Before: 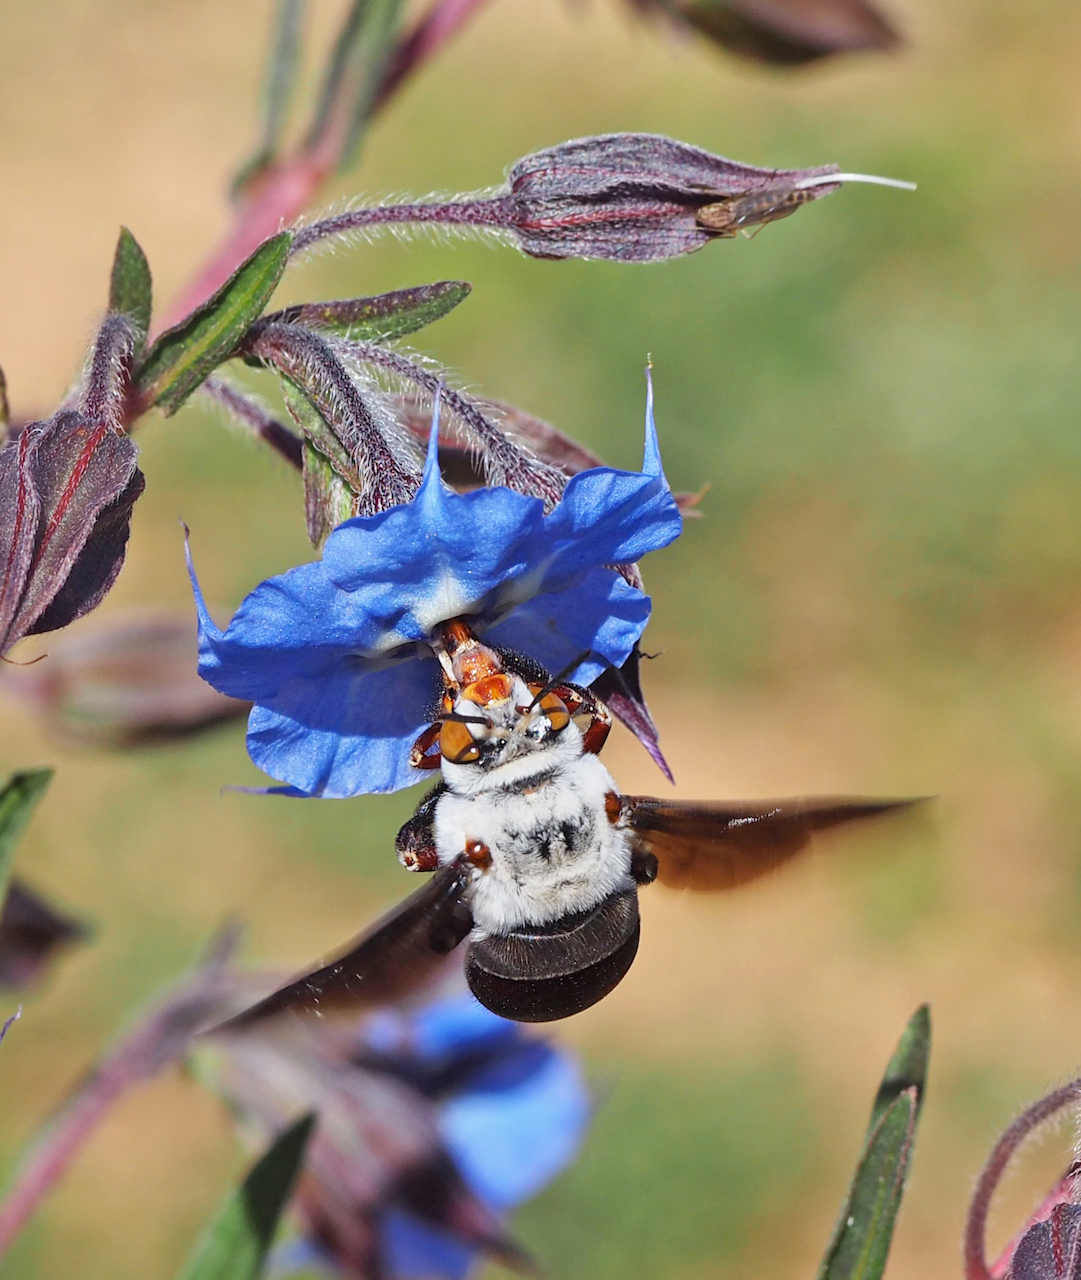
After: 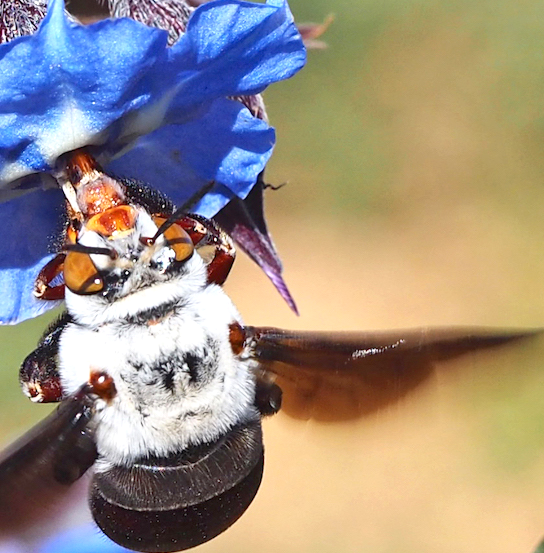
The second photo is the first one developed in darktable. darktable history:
crop: left 34.868%, top 36.704%, right 14.769%, bottom 20.021%
tone curve: curves: ch0 [(0, 0) (0.003, 0.01) (0.011, 0.015) (0.025, 0.023) (0.044, 0.037) (0.069, 0.055) (0.1, 0.08) (0.136, 0.114) (0.177, 0.155) (0.224, 0.201) (0.277, 0.254) (0.335, 0.319) (0.399, 0.387) (0.468, 0.459) (0.543, 0.544) (0.623, 0.634) (0.709, 0.731) (0.801, 0.827) (0.898, 0.921) (1, 1)], color space Lab, independent channels, preserve colors none
exposure: black level correction 0, exposure 0.703 EV, compensate highlight preservation false
tone equalizer: -8 EV 0.223 EV, -7 EV 0.415 EV, -6 EV 0.431 EV, -5 EV 0.281 EV, -3 EV -0.263 EV, -2 EV -0.397 EV, -1 EV -0.412 EV, +0 EV -0.239 EV, mask exposure compensation -0.499 EV
